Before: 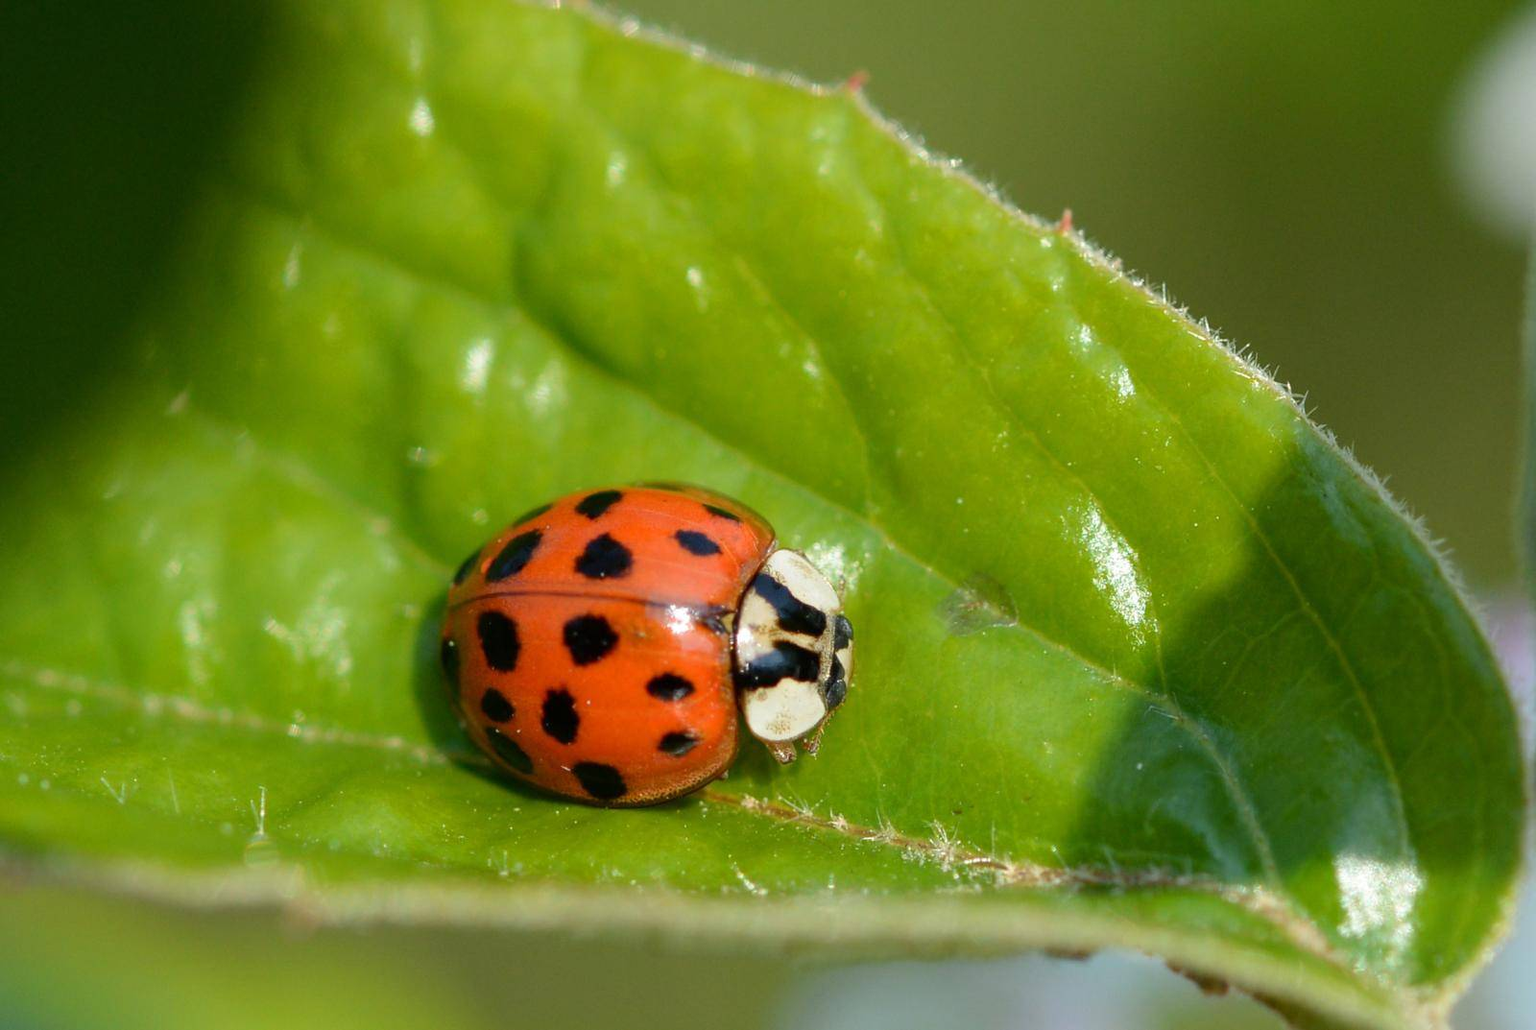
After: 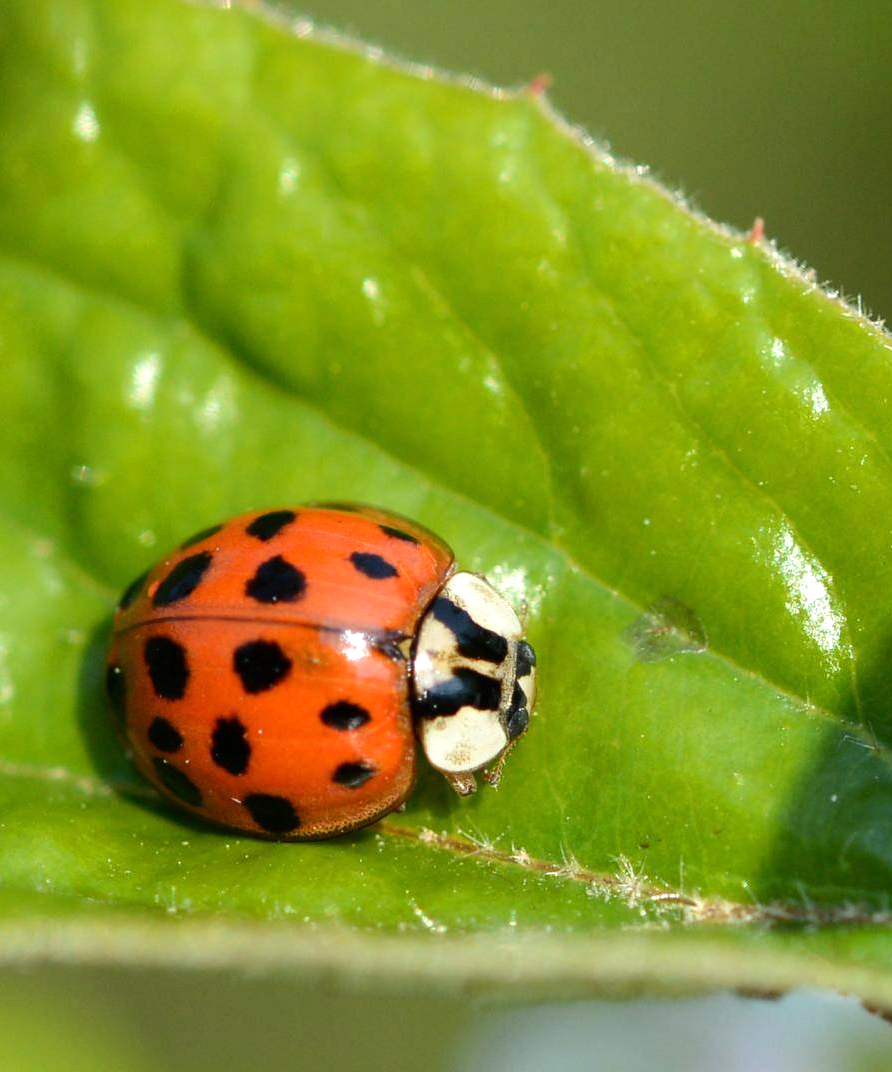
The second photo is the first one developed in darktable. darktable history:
tone equalizer: -8 EV -0.441 EV, -7 EV -0.416 EV, -6 EV -0.315 EV, -5 EV -0.234 EV, -3 EV 0.256 EV, -2 EV 0.327 EV, -1 EV 0.38 EV, +0 EV 0.391 EV, edges refinement/feathering 500, mask exposure compensation -1.57 EV, preserve details no
crop: left 22.112%, right 22.126%, bottom 0%
exposure: exposure -0.01 EV, compensate highlight preservation false
